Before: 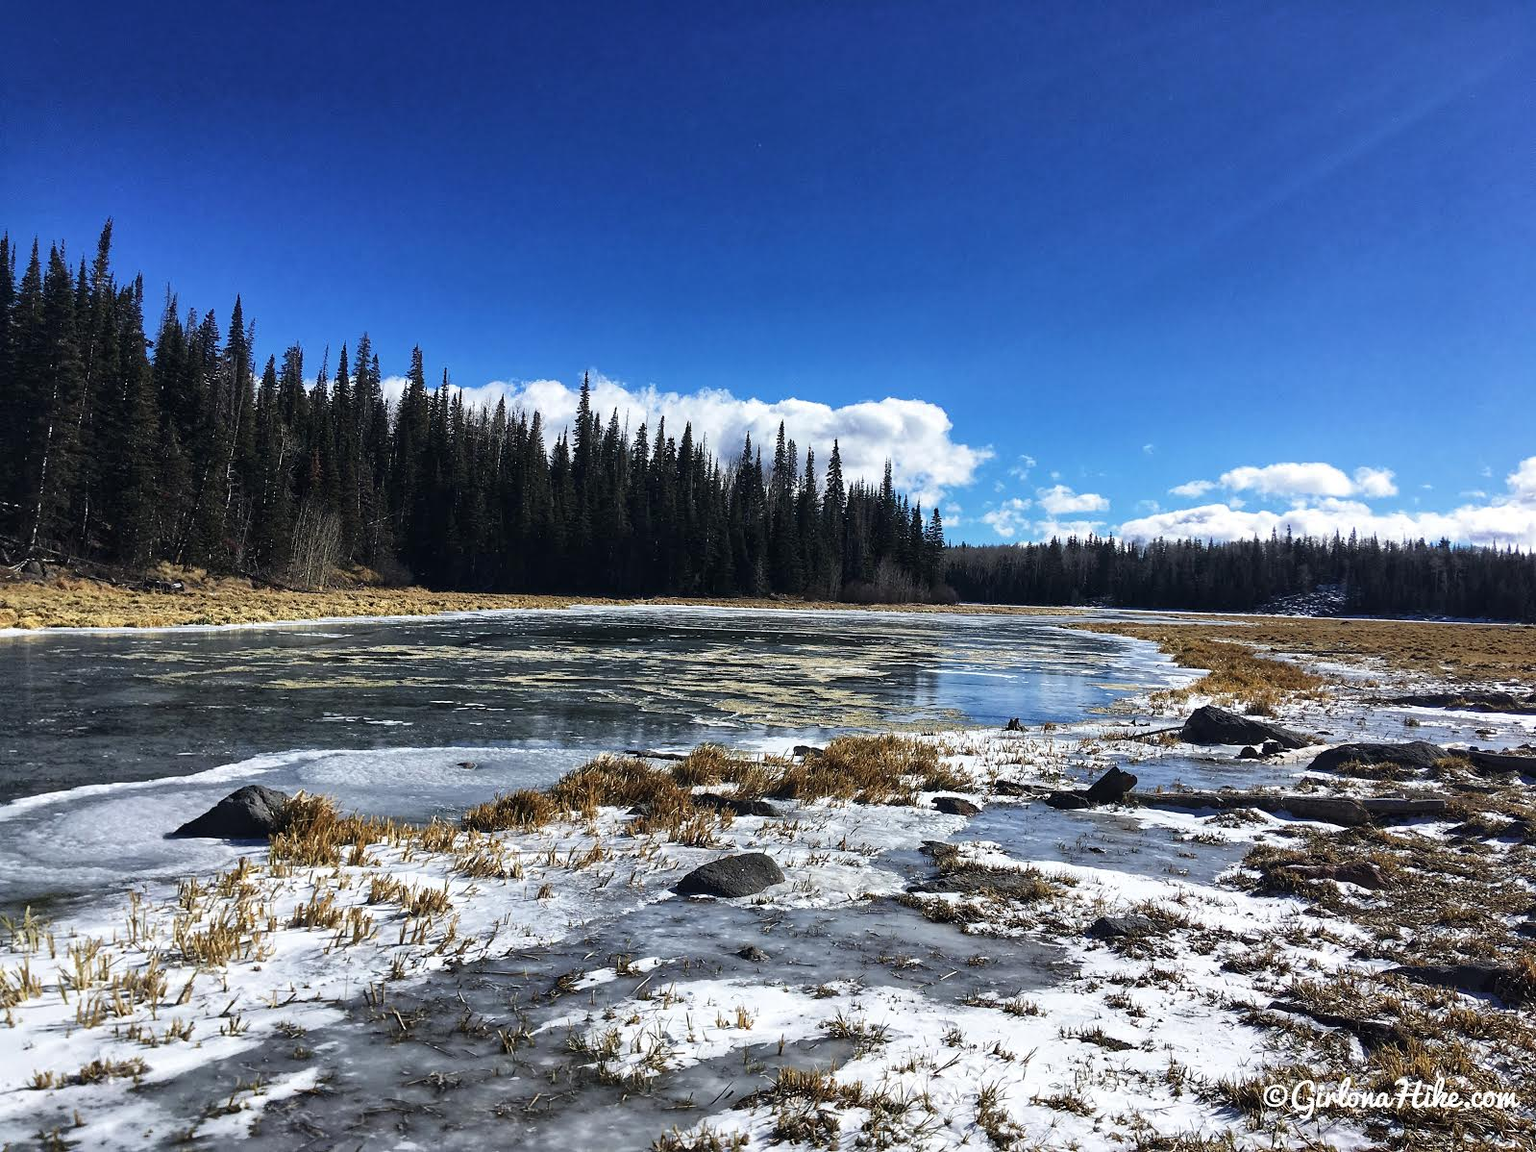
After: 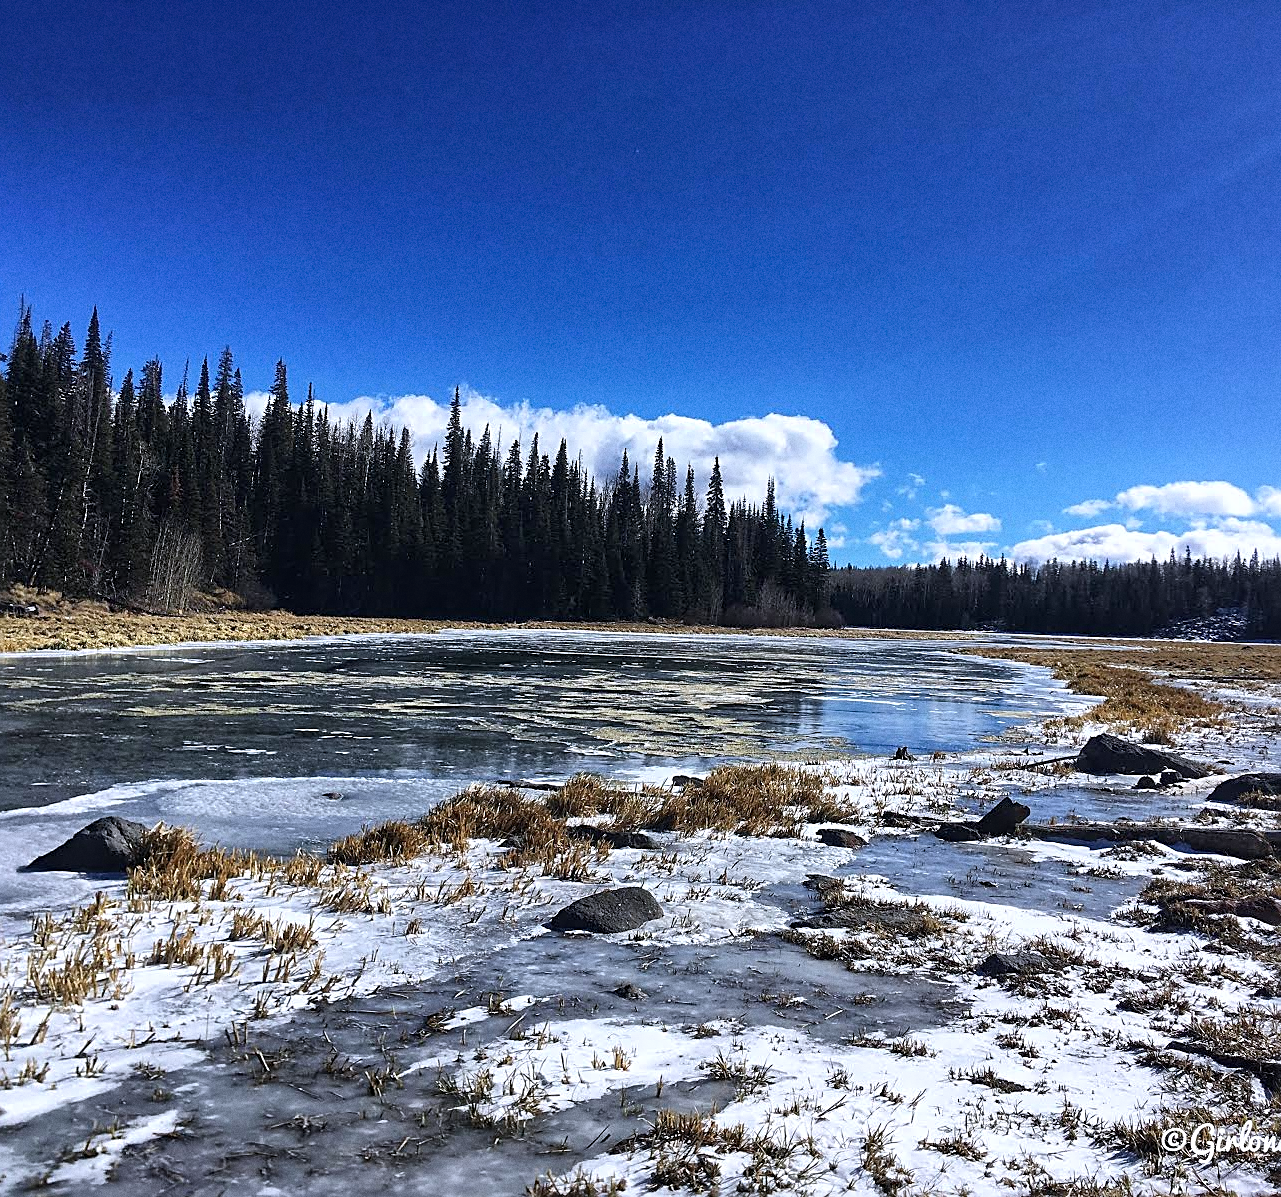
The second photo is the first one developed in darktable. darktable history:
color calibration: illuminant as shot in camera, x 0.358, y 0.373, temperature 4628.91 K
sharpen: on, module defaults
crop and rotate: left 9.597%, right 10.195%
grain: on, module defaults
